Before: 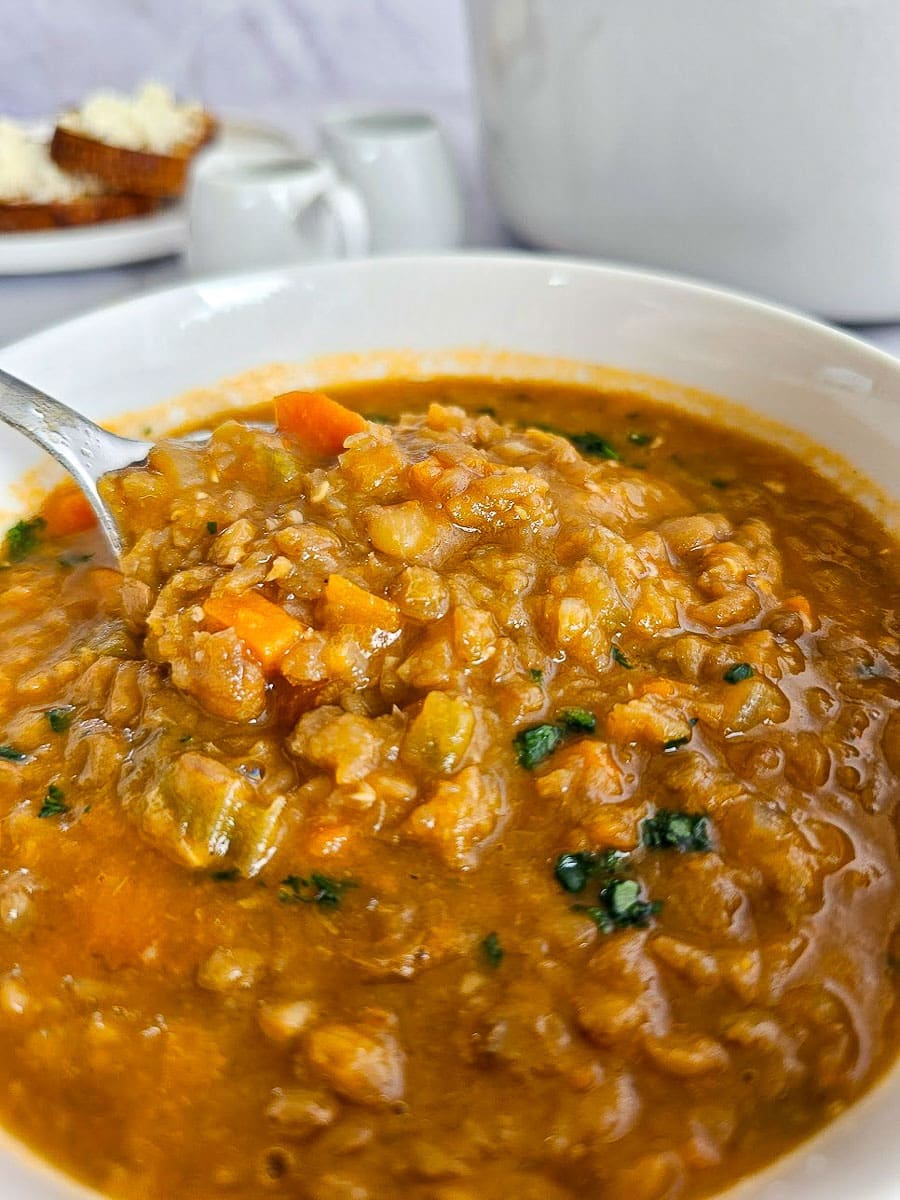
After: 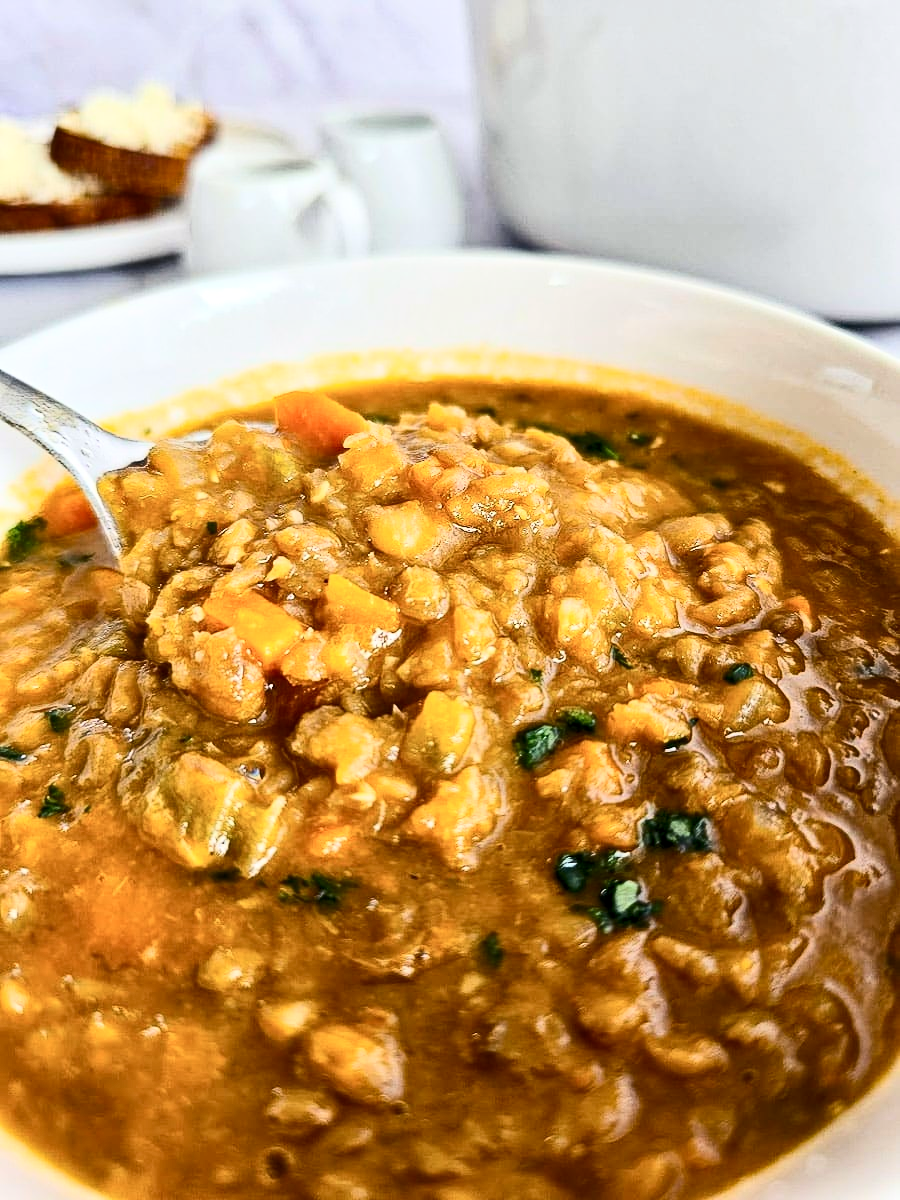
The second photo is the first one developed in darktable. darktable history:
levels: mode automatic, black 0.024%, levels [0.016, 0.492, 0.969]
haze removal: compatibility mode true, adaptive false
contrast brightness saturation: contrast 0.386, brightness 0.102
